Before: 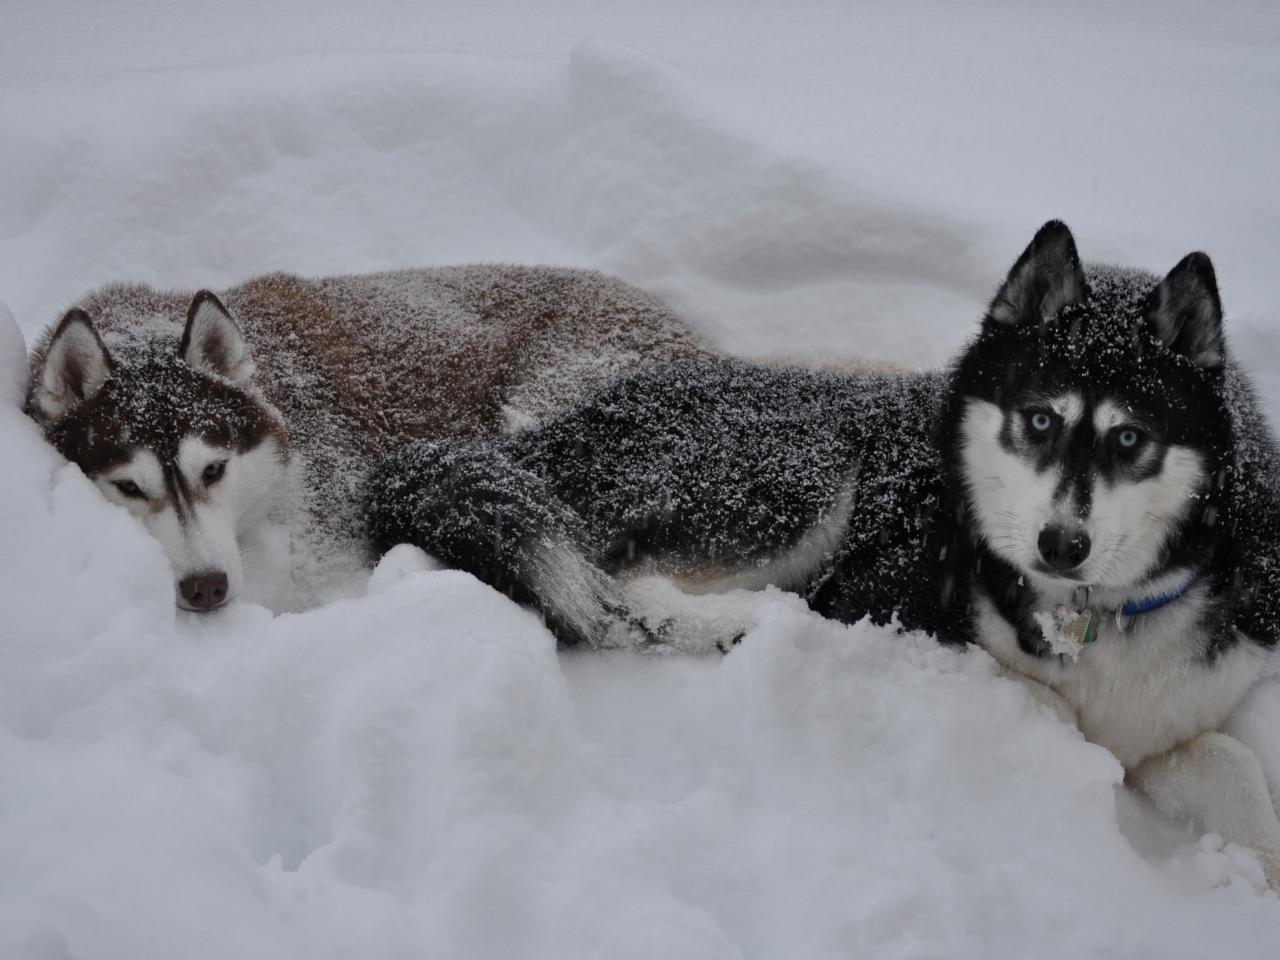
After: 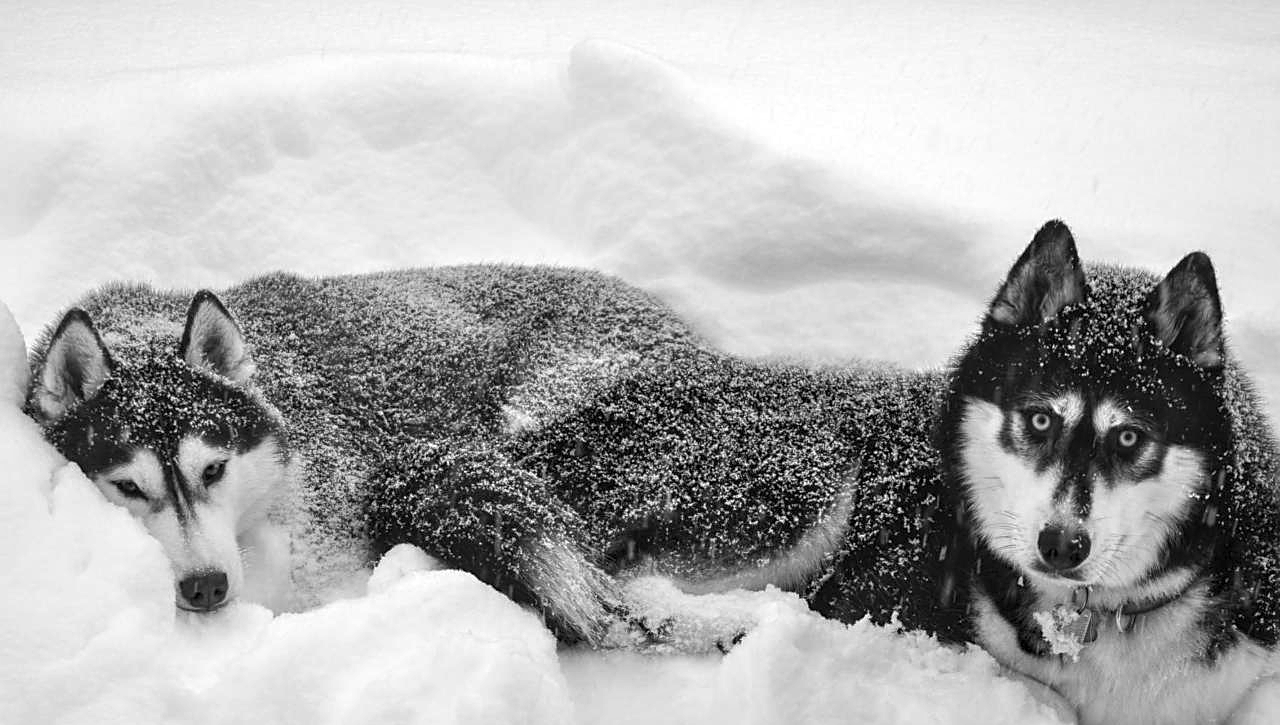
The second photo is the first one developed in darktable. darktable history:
local contrast: on, module defaults
sharpen: on, module defaults
crop: bottom 24.396%
color zones: curves: ch1 [(0, 0.679) (0.143, 0.647) (0.286, 0.261) (0.378, -0.011) (0.571, 0.396) (0.714, 0.399) (0.857, 0.406) (1, 0.679)]
exposure: black level correction 0, exposure 1 EV, compensate highlight preservation false
color calibration: output gray [0.21, 0.42, 0.37, 0], illuminant as shot in camera, x 0.358, y 0.373, temperature 4628.91 K
